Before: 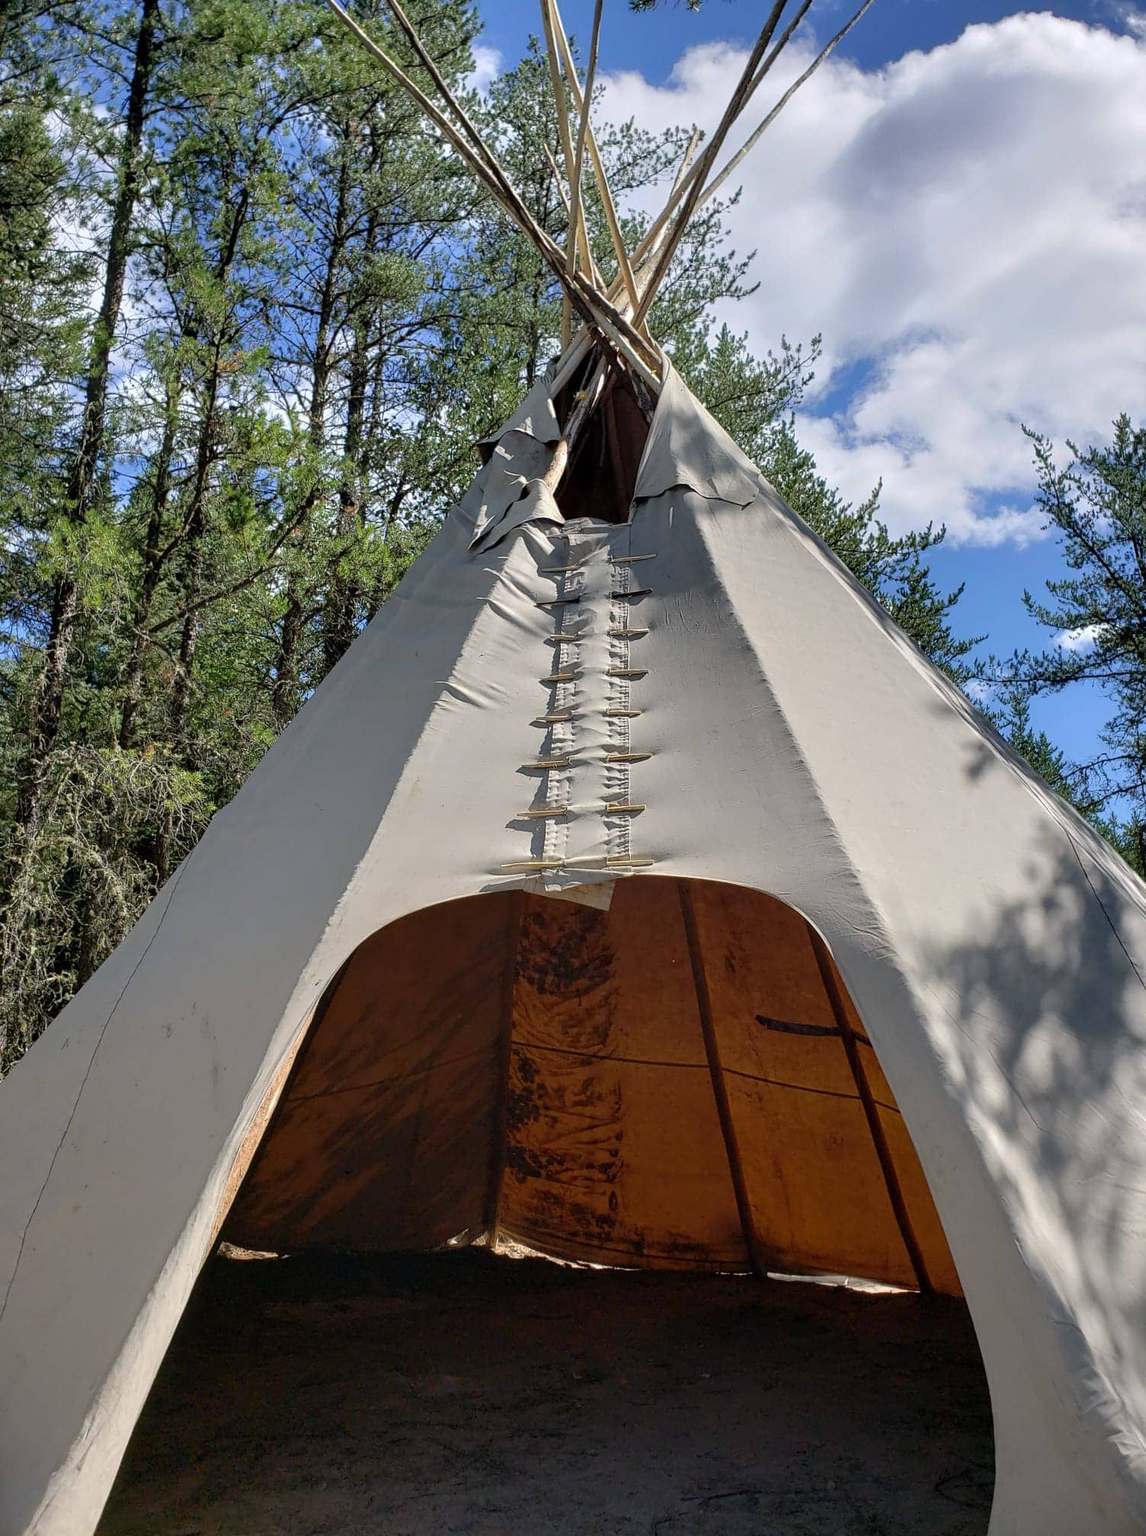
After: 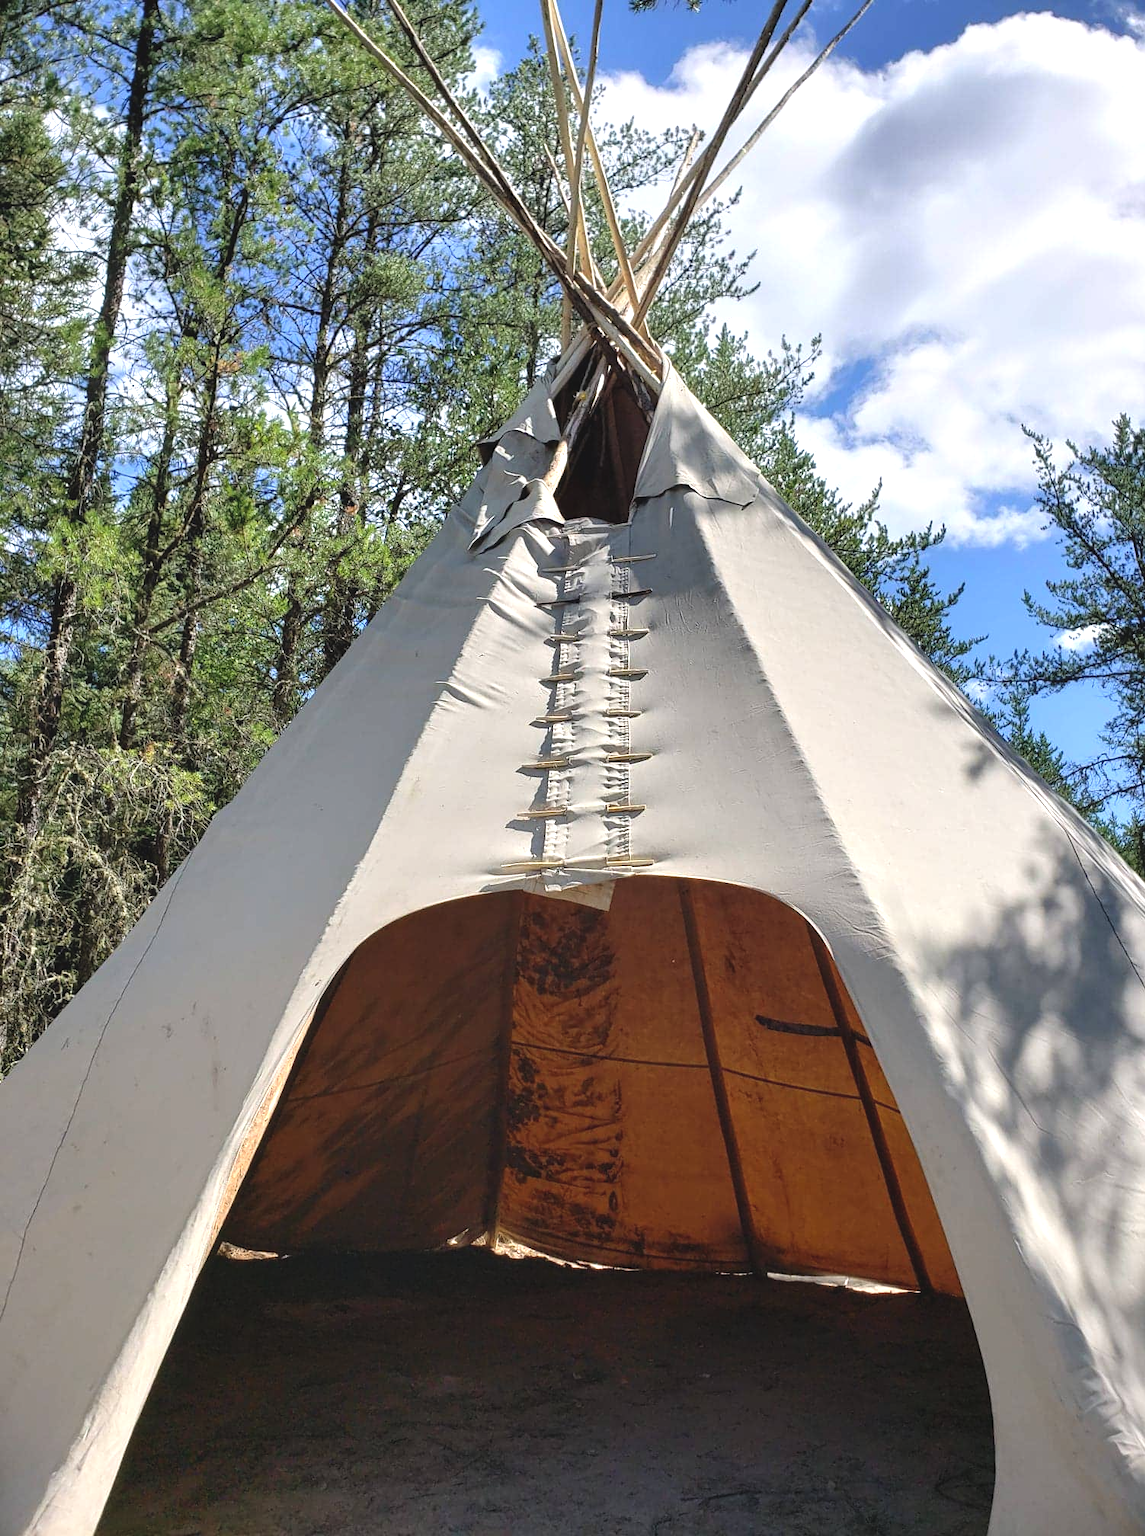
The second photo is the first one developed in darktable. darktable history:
exposure: black level correction -0.005, exposure 0.617 EV, compensate highlight preservation false
